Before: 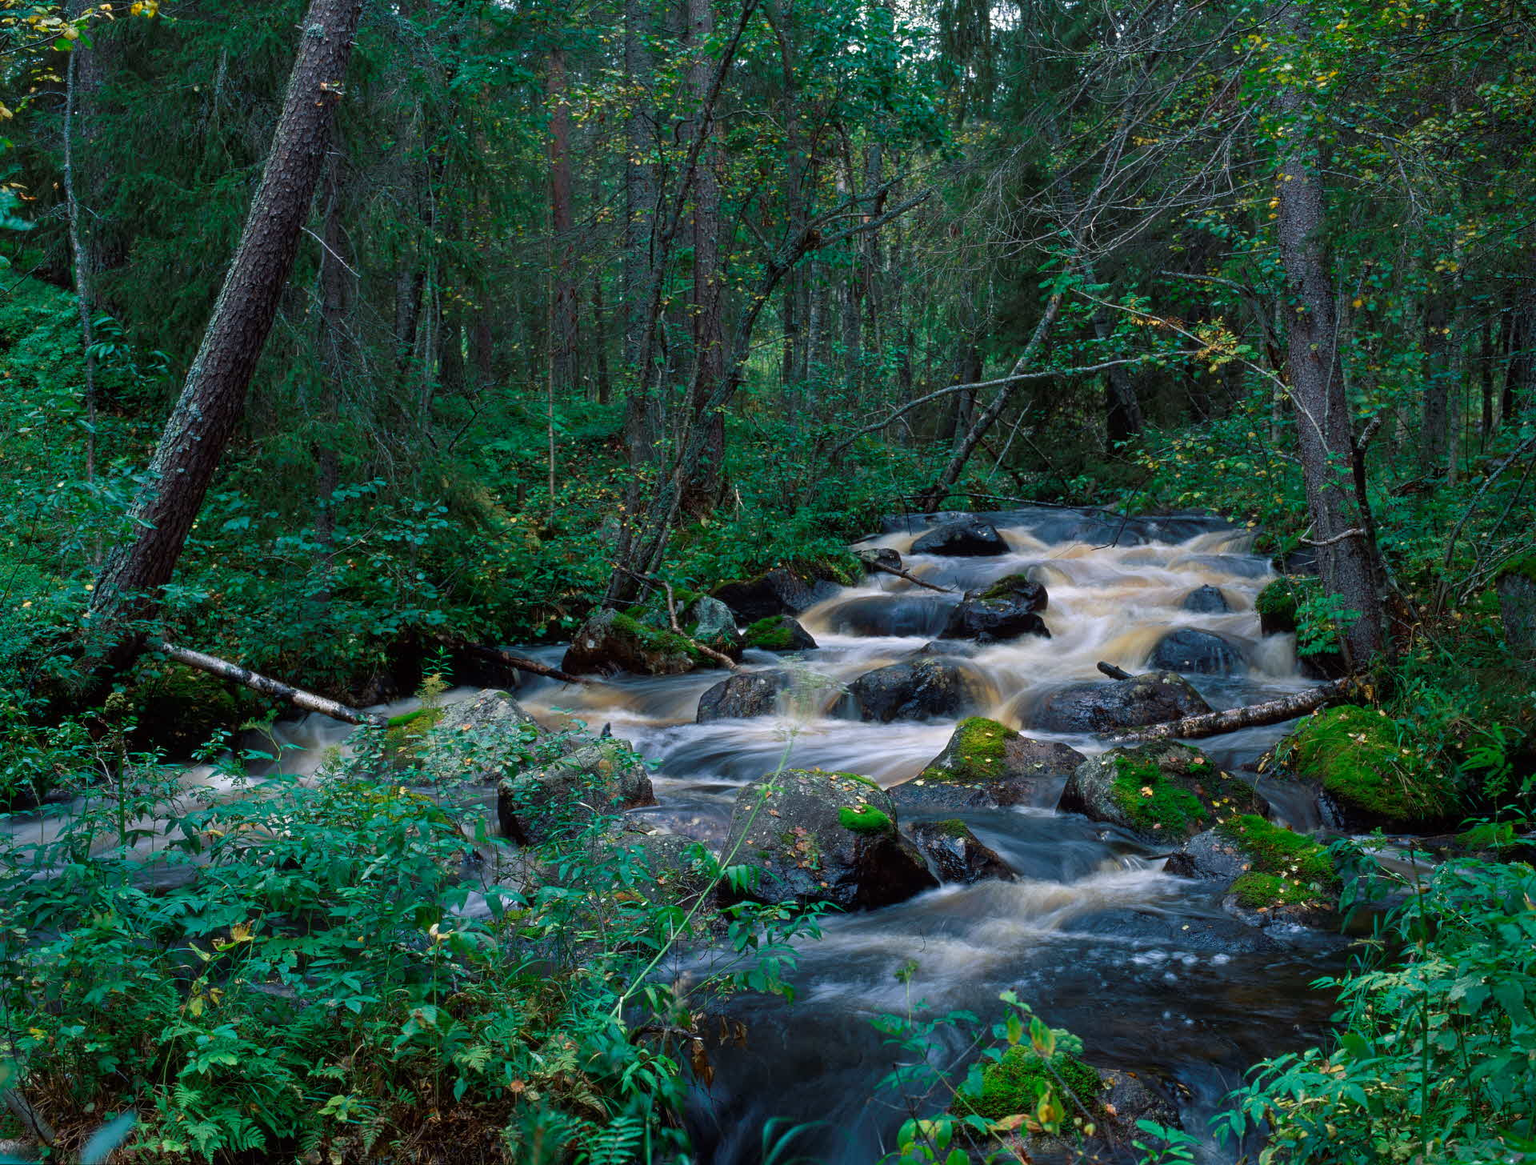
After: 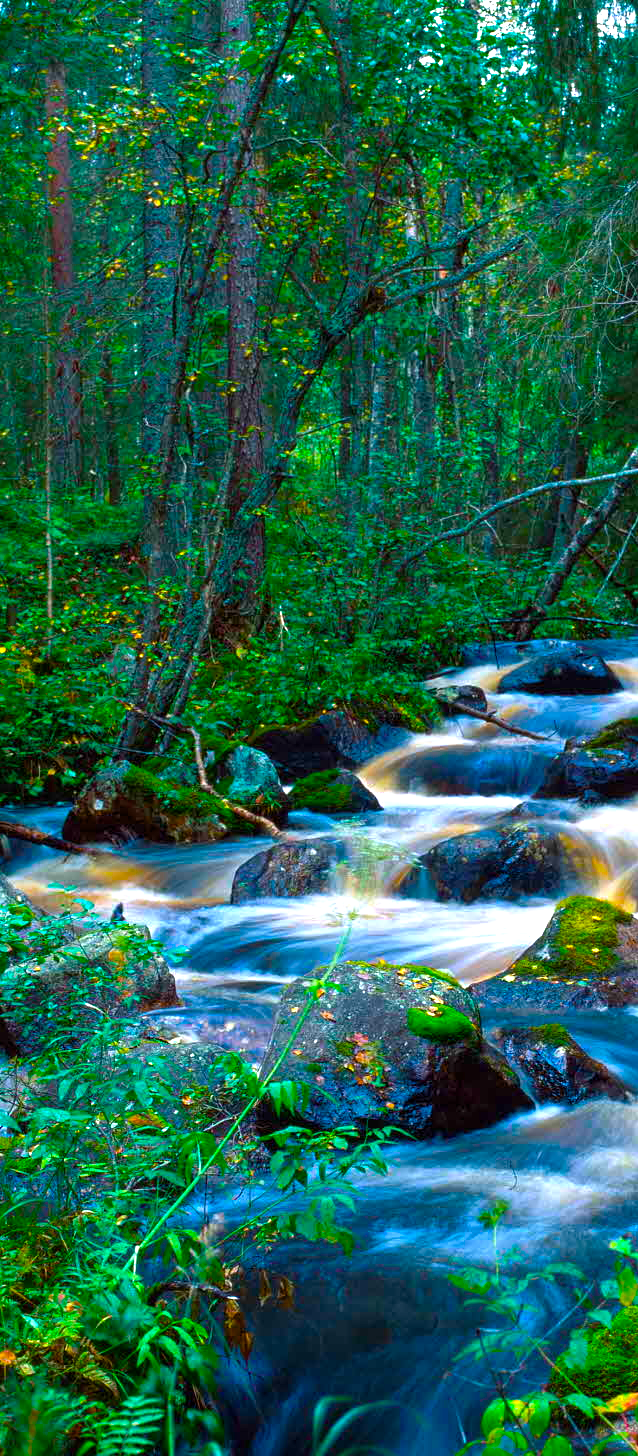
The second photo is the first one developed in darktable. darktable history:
crop: left 33.36%, right 33.36%
color balance rgb: linear chroma grading › global chroma 25%, perceptual saturation grading › global saturation 40%, perceptual brilliance grading › global brilliance 30%, global vibrance 40%
